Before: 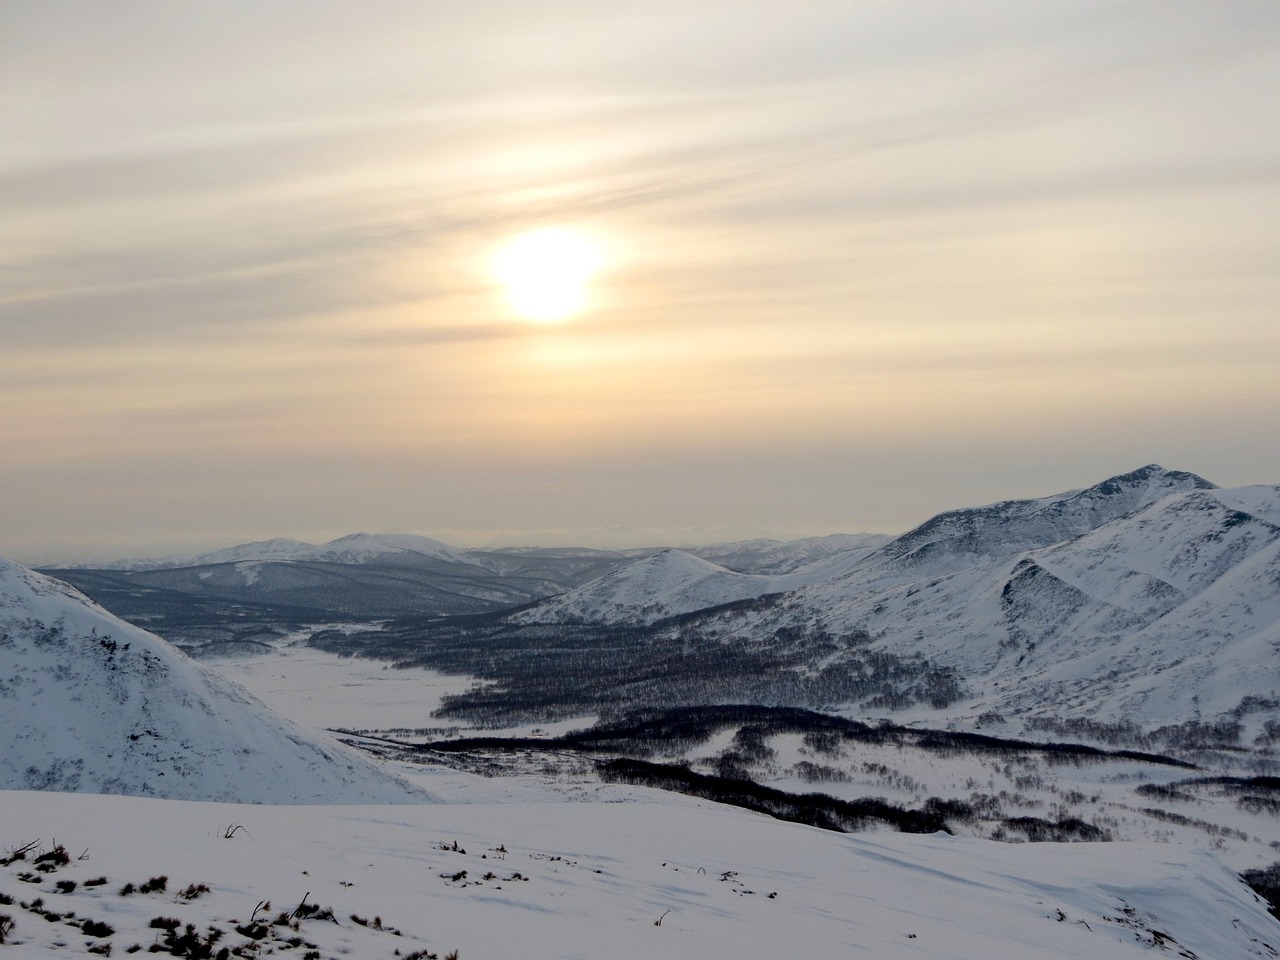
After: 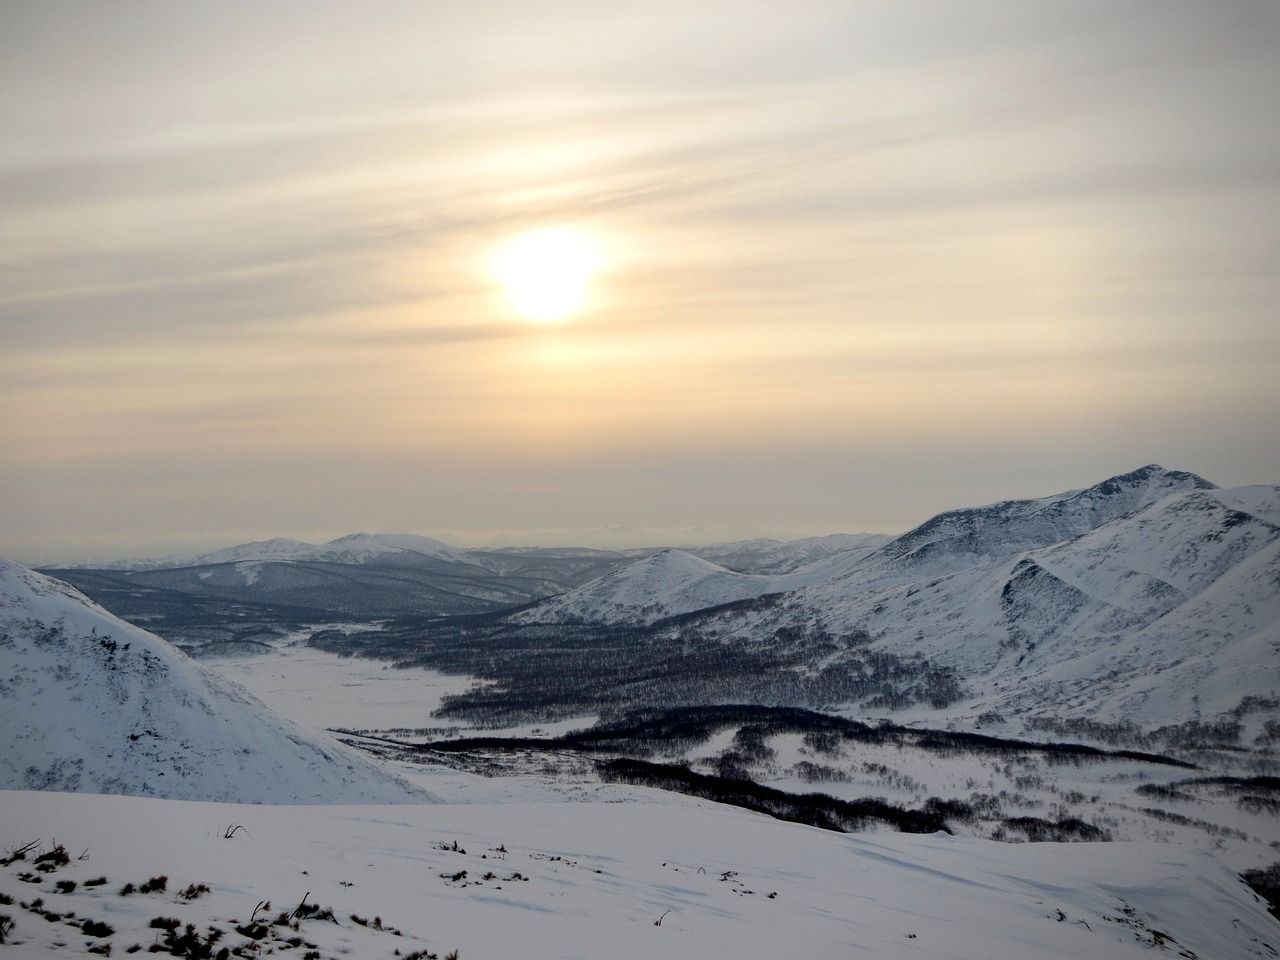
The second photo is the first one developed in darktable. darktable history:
vignetting: center (-0.122, -0.003)
